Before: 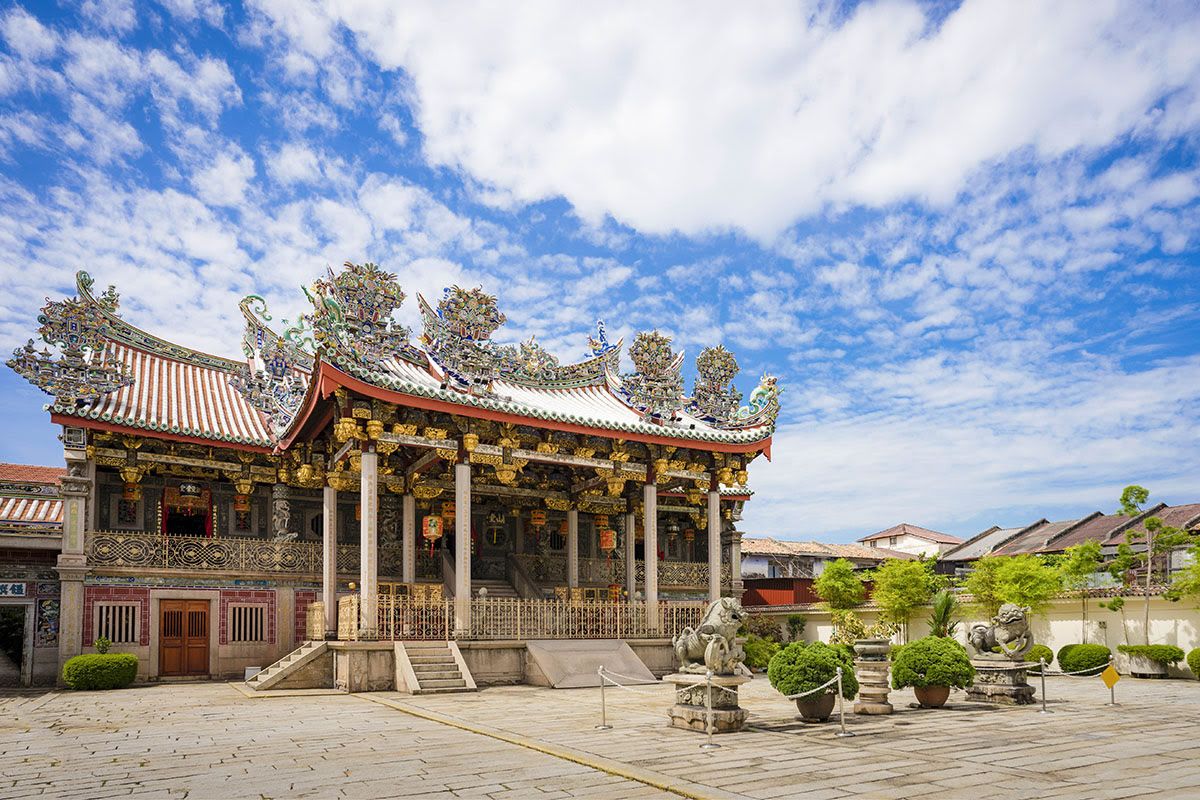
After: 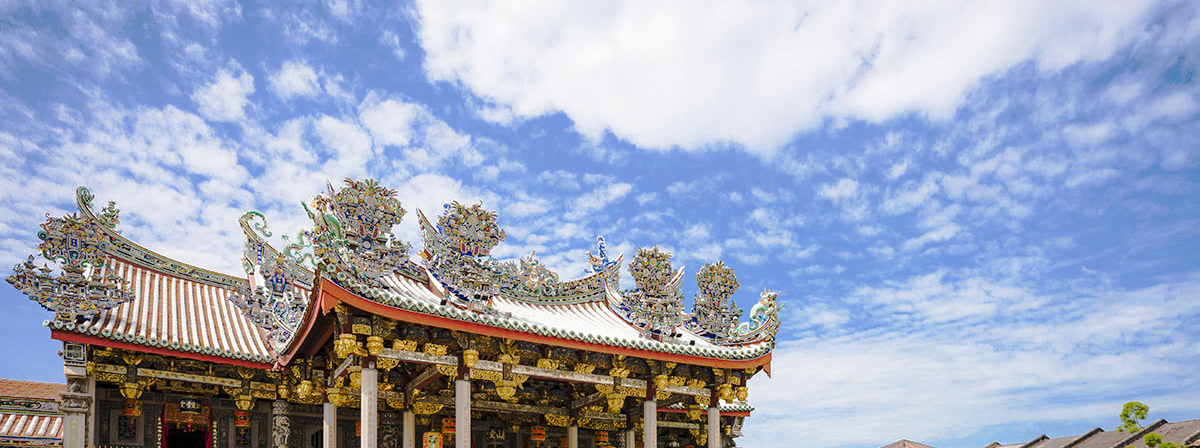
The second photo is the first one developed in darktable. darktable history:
crop and rotate: top 10.605%, bottom 33.274%
tone curve: curves: ch0 [(0, 0) (0.003, 0.005) (0.011, 0.012) (0.025, 0.026) (0.044, 0.046) (0.069, 0.071) (0.1, 0.098) (0.136, 0.135) (0.177, 0.178) (0.224, 0.217) (0.277, 0.274) (0.335, 0.335) (0.399, 0.442) (0.468, 0.543) (0.543, 0.6) (0.623, 0.628) (0.709, 0.679) (0.801, 0.782) (0.898, 0.904) (1, 1)], preserve colors none
